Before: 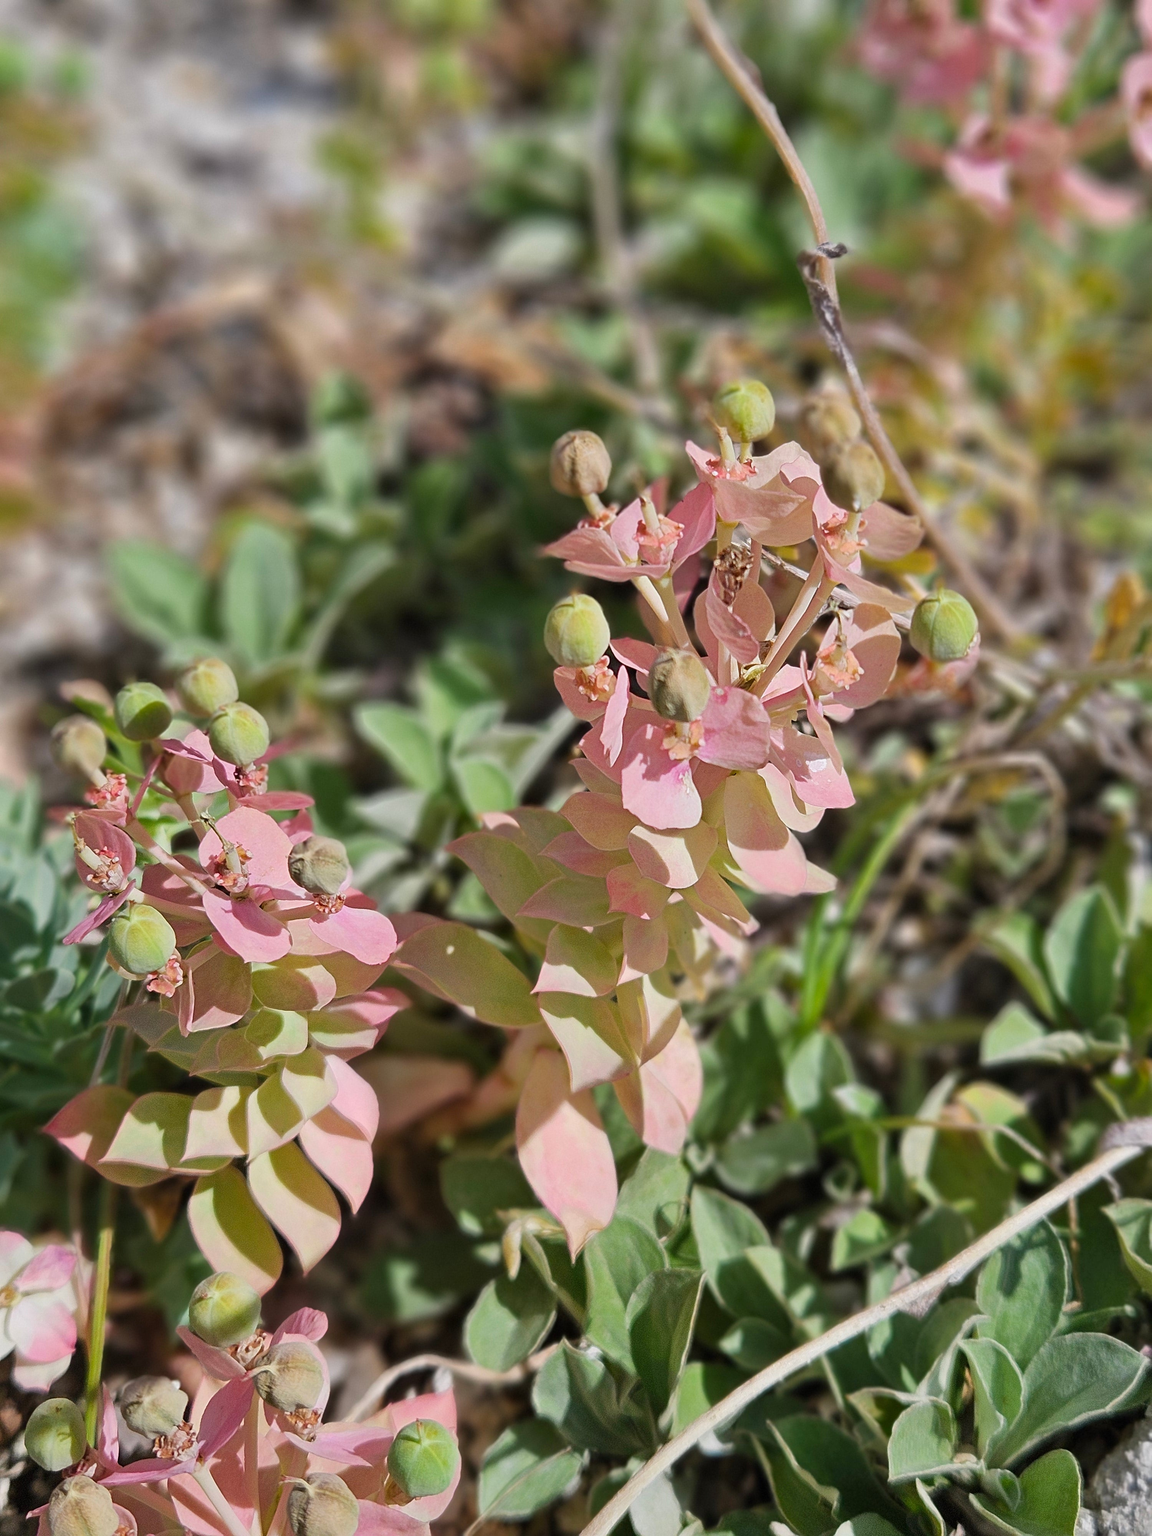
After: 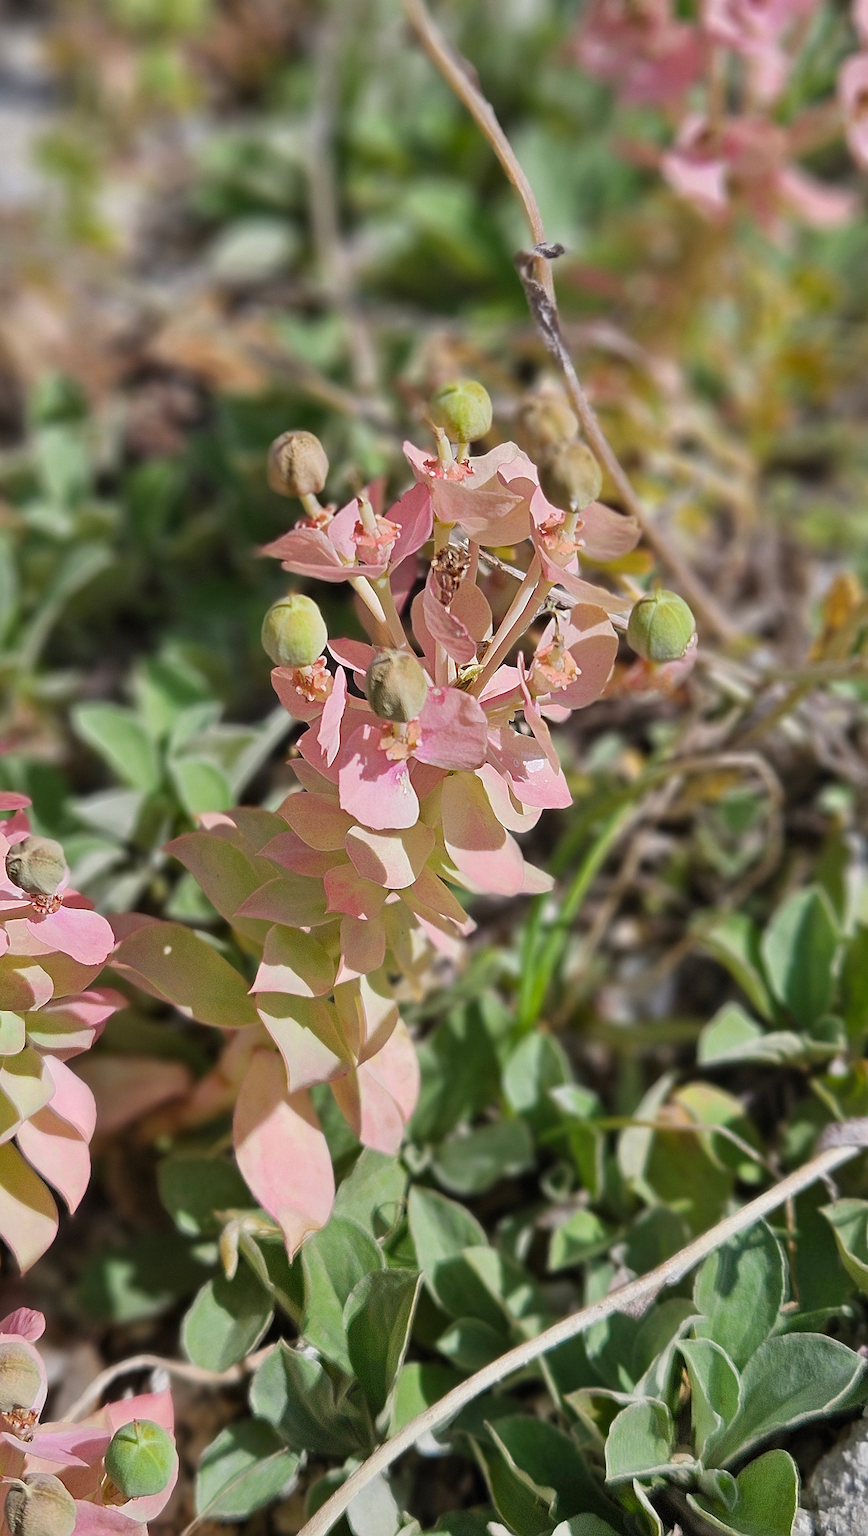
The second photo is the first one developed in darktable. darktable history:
sharpen: on, module defaults
crop and rotate: left 24.6%
